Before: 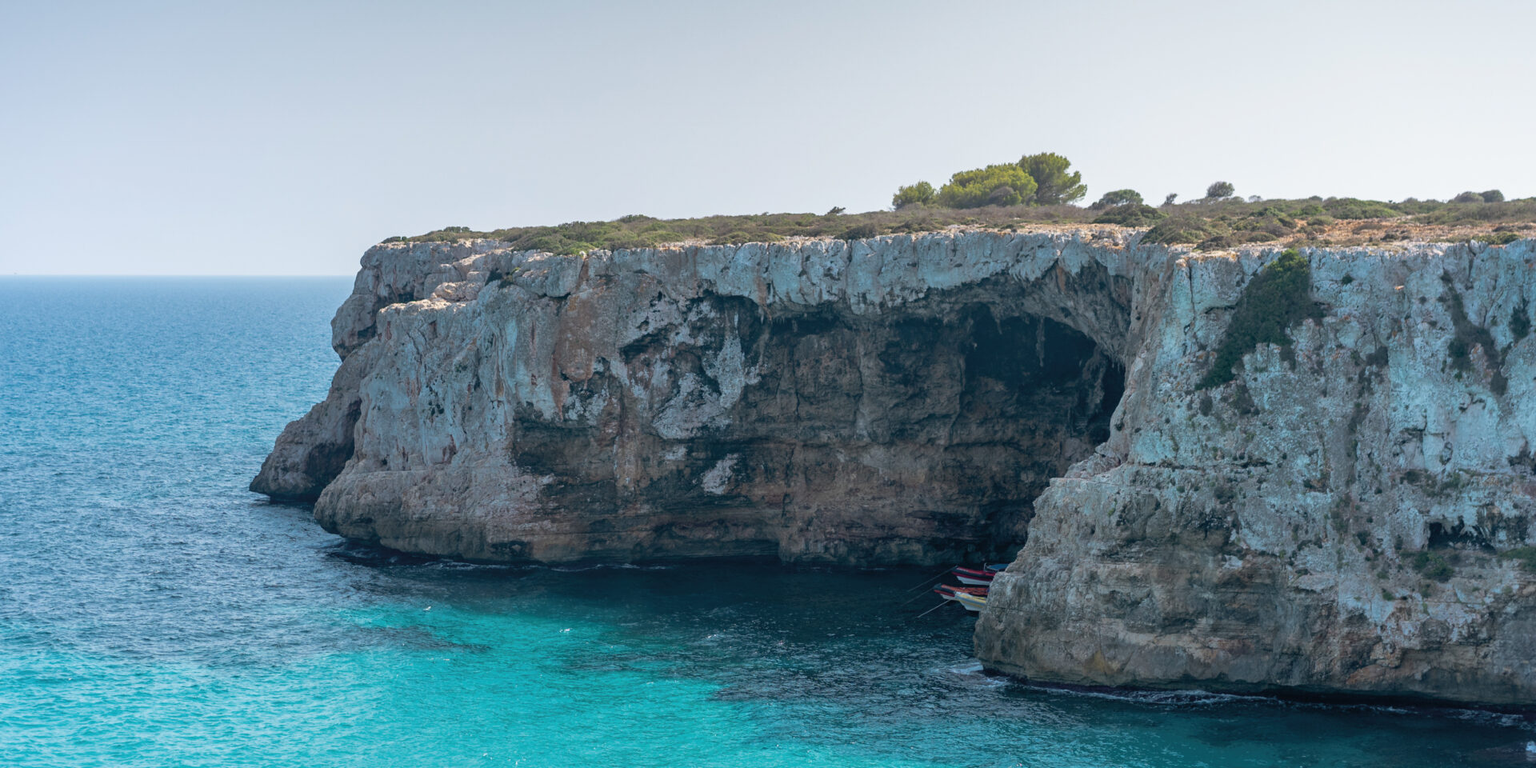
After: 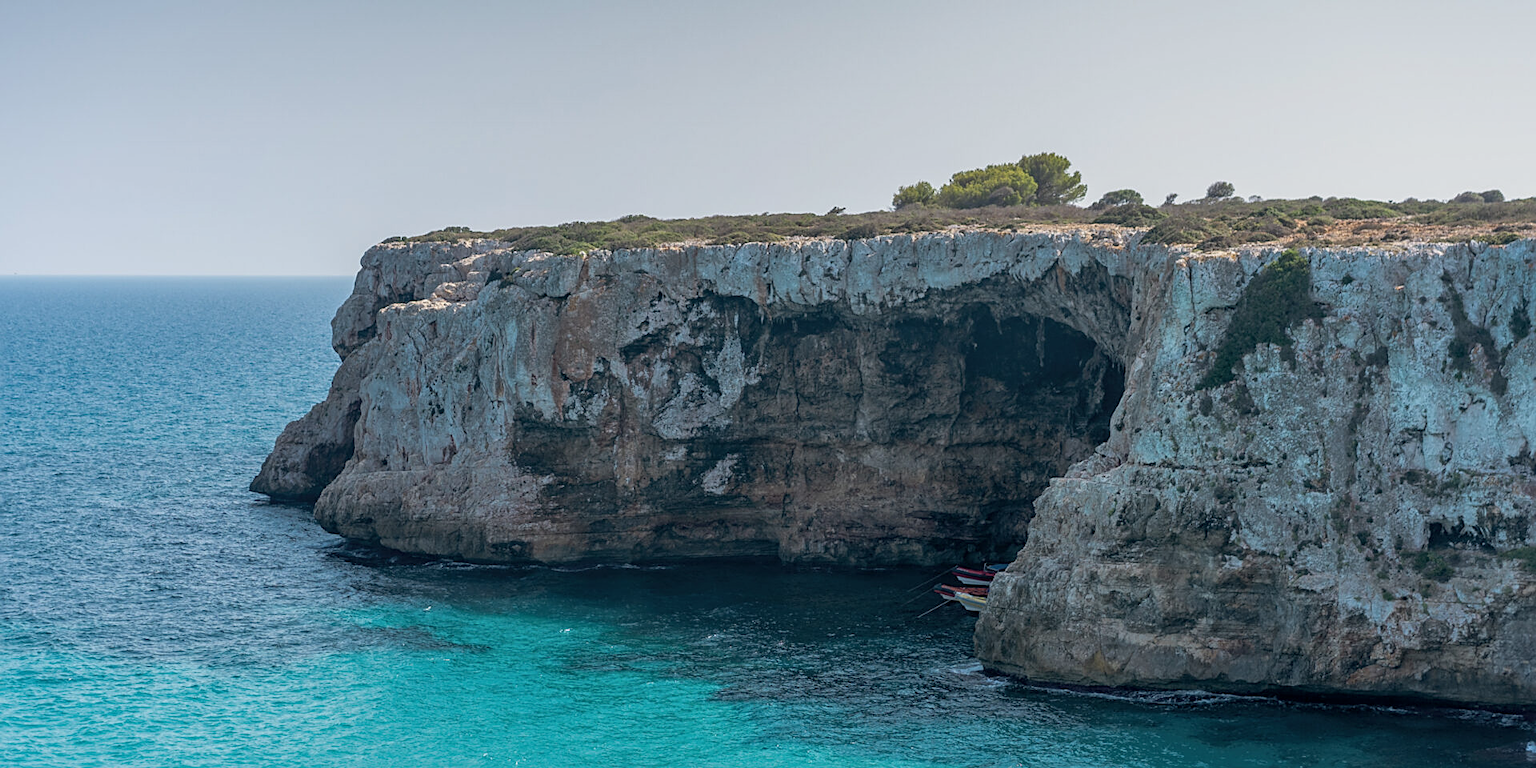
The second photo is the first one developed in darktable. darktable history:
exposure: exposure -0.271 EV, compensate exposure bias true, compensate highlight preservation false
sharpen: radius 1.923
local contrast: detail 116%
